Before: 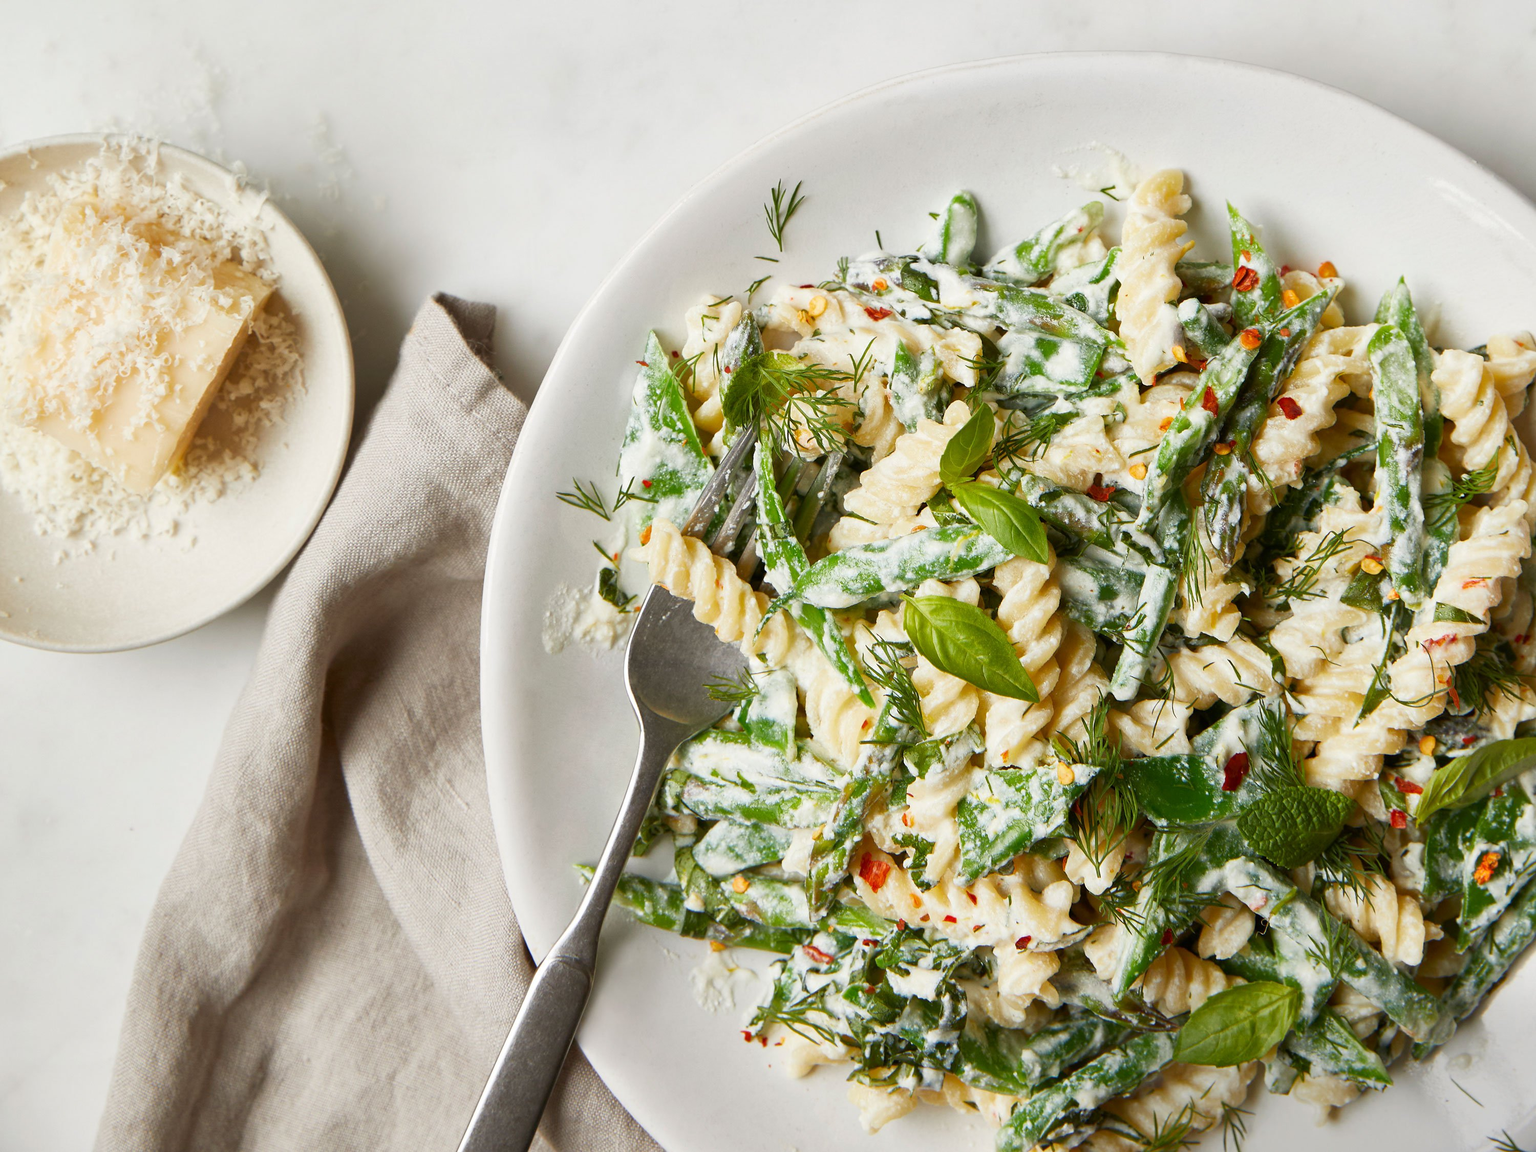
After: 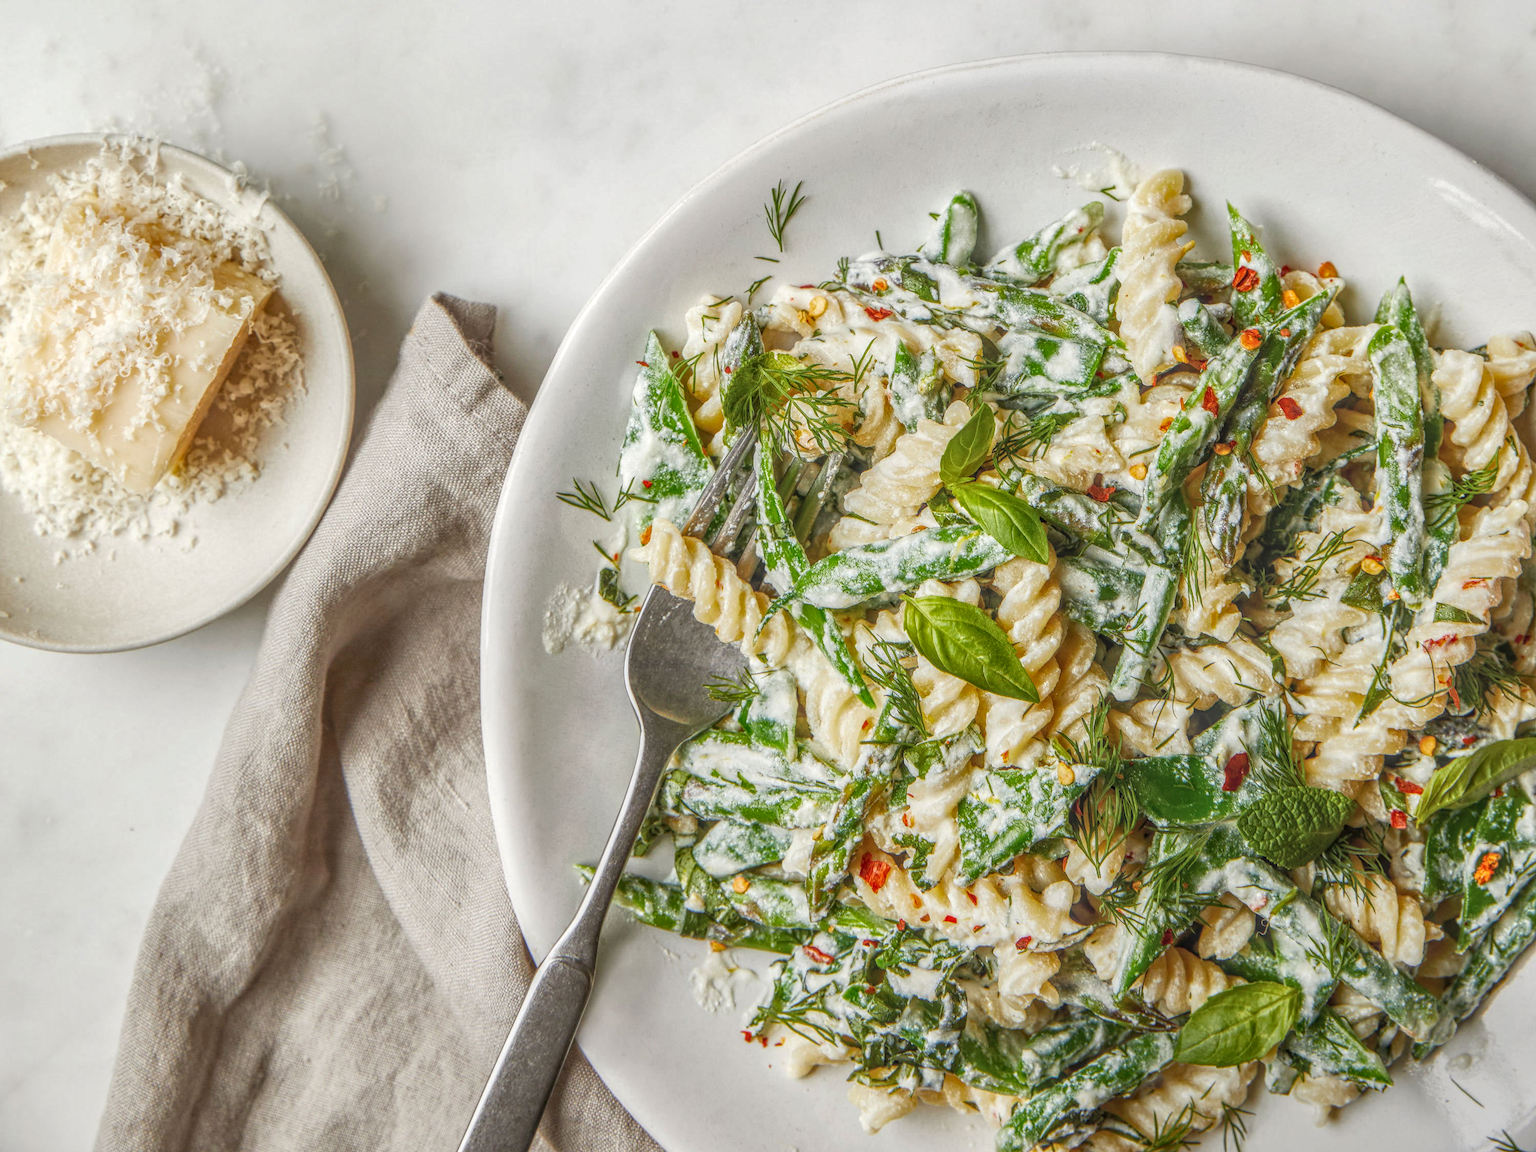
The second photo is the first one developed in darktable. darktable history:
local contrast: highlights 0%, shadows 0%, detail 200%, midtone range 0.25
